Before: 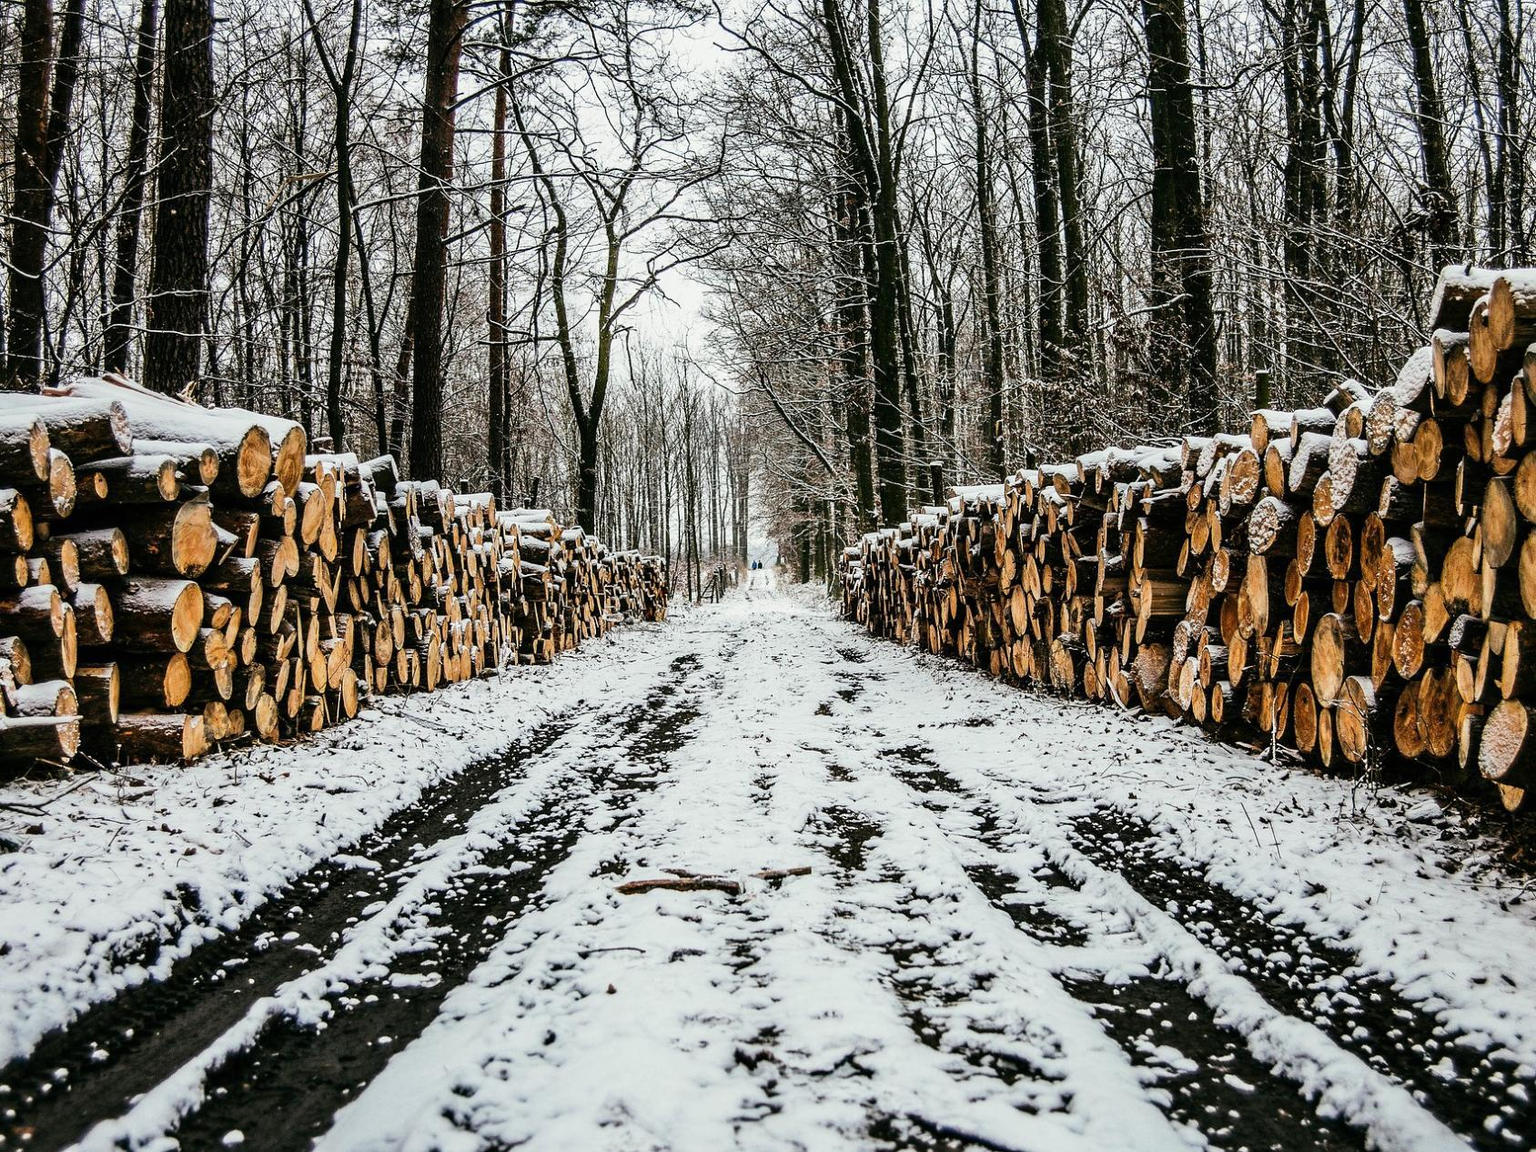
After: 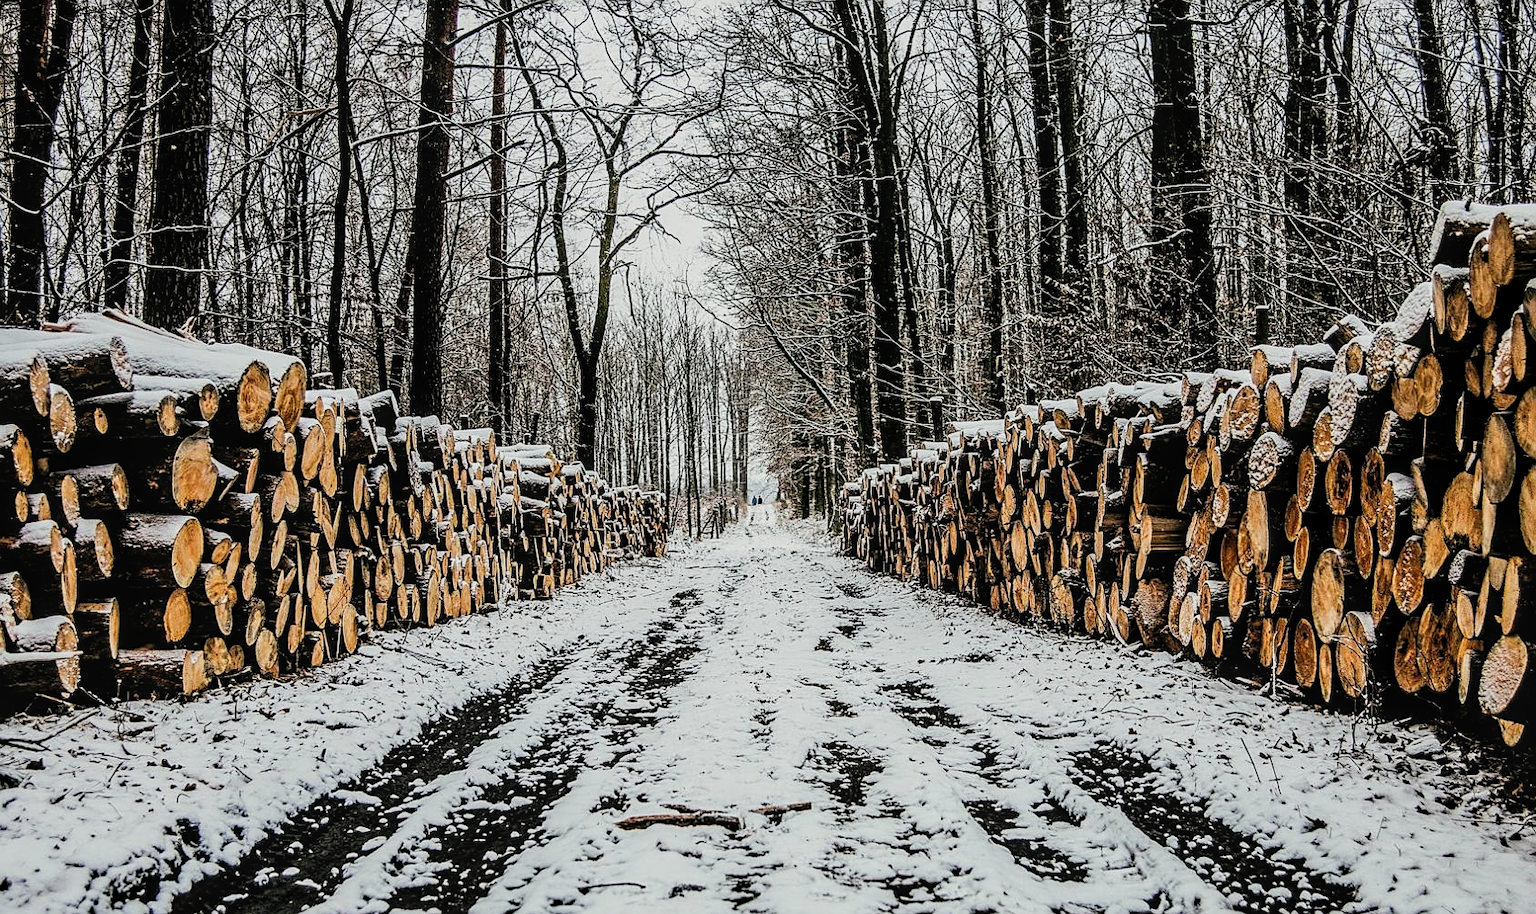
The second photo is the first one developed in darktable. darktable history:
local contrast: on, module defaults
sharpen: on, module defaults
crop and rotate: top 5.658%, bottom 14.923%
tone equalizer: edges refinement/feathering 500, mask exposure compensation -1.57 EV, preserve details no
filmic rgb: middle gray luminance 9.49%, black relative exposure -10.66 EV, white relative exposure 3.43 EV, target black luminance 0%, hardness 5.98, latitude 59.64%, contrast 1.086, highlights saturation mix 3.52%, shadows ↔ highlights balance 28.91%
